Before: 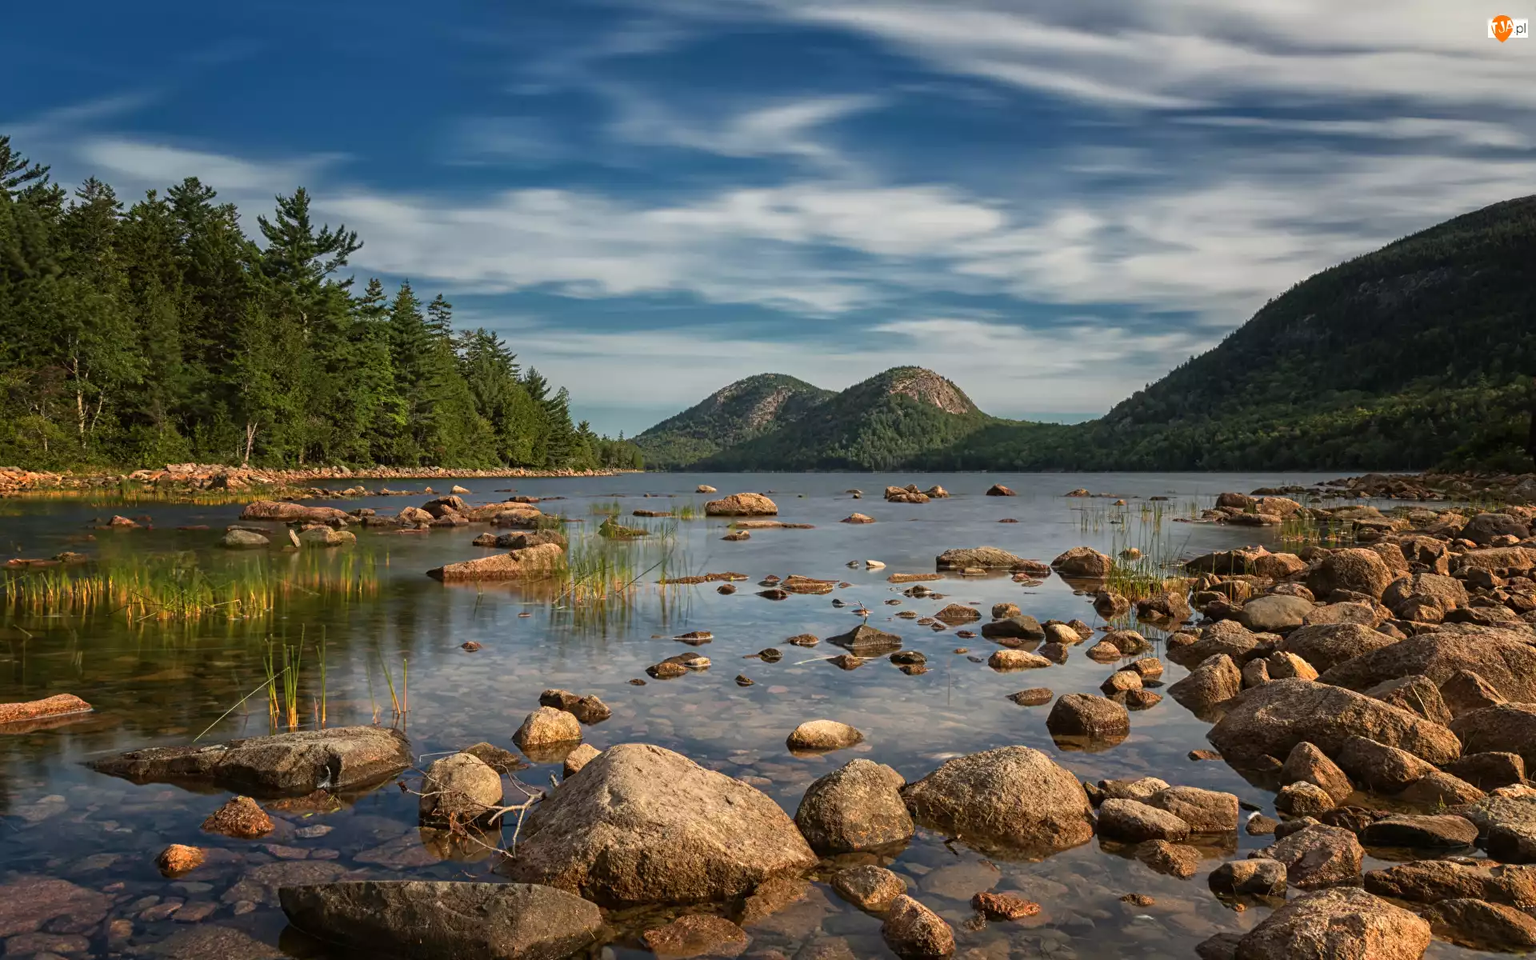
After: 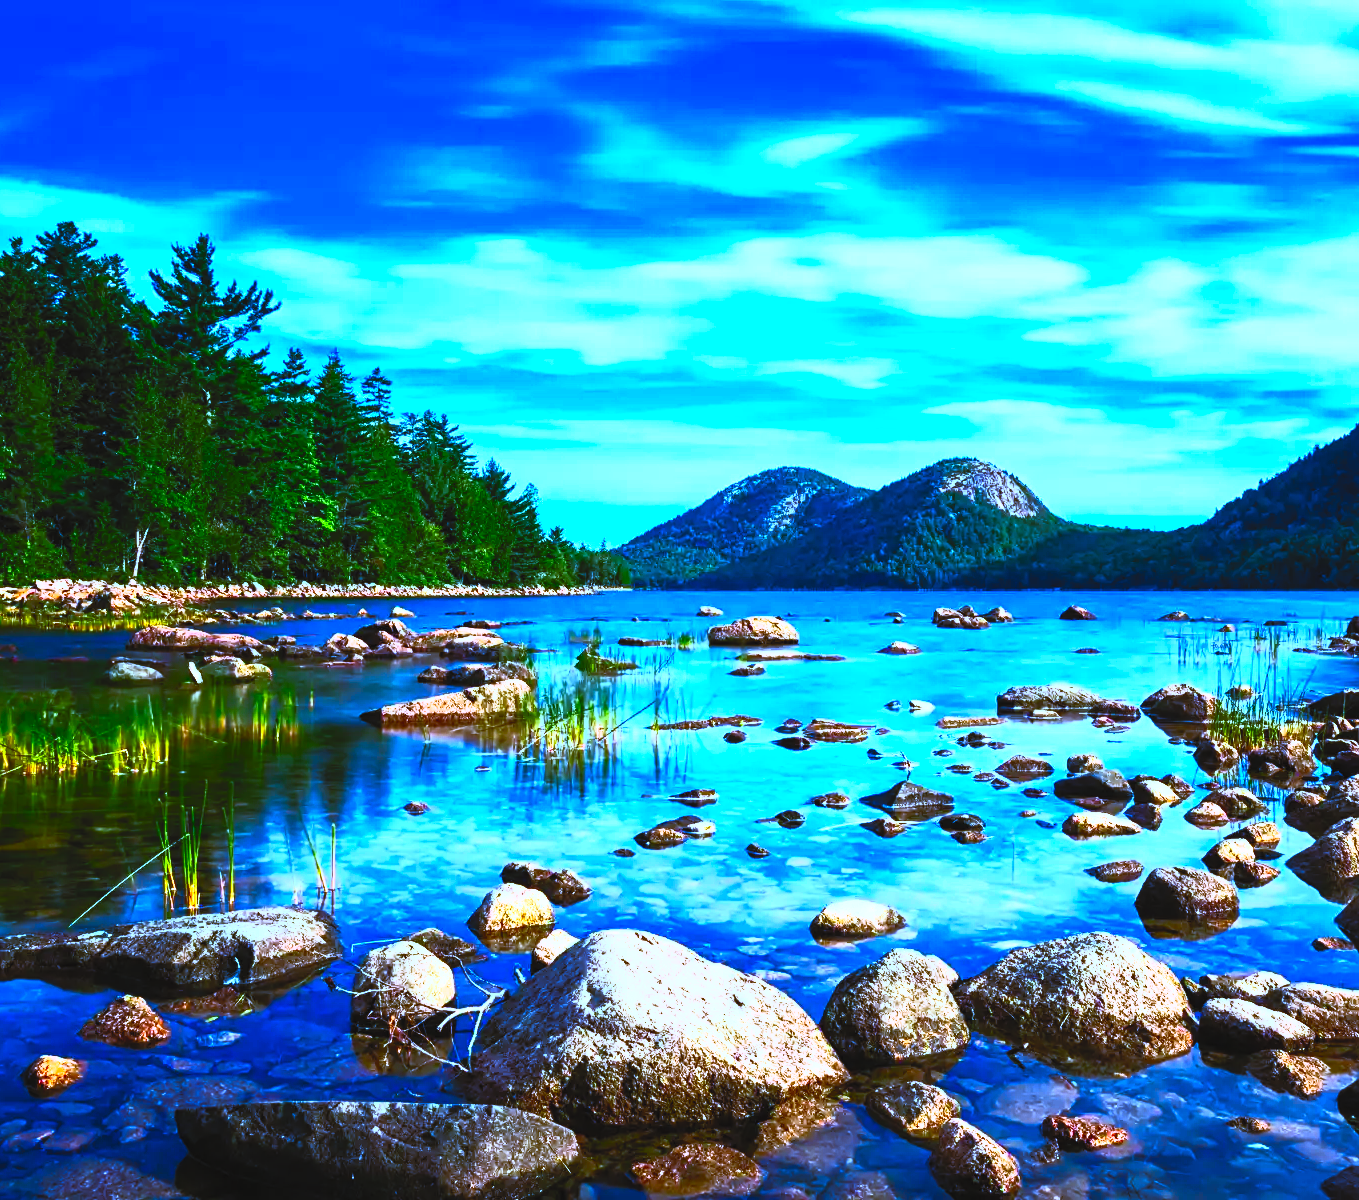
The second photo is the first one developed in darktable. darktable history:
contrast brightness saturation: contrast 1, brightness 1, saturation 1
crop and rotate: left 9.061%, right 20.142%
sigmoid: contrast 1.93, skew 0.29, preserve hue 0%
white balance: red 0.766, blue 1.537
